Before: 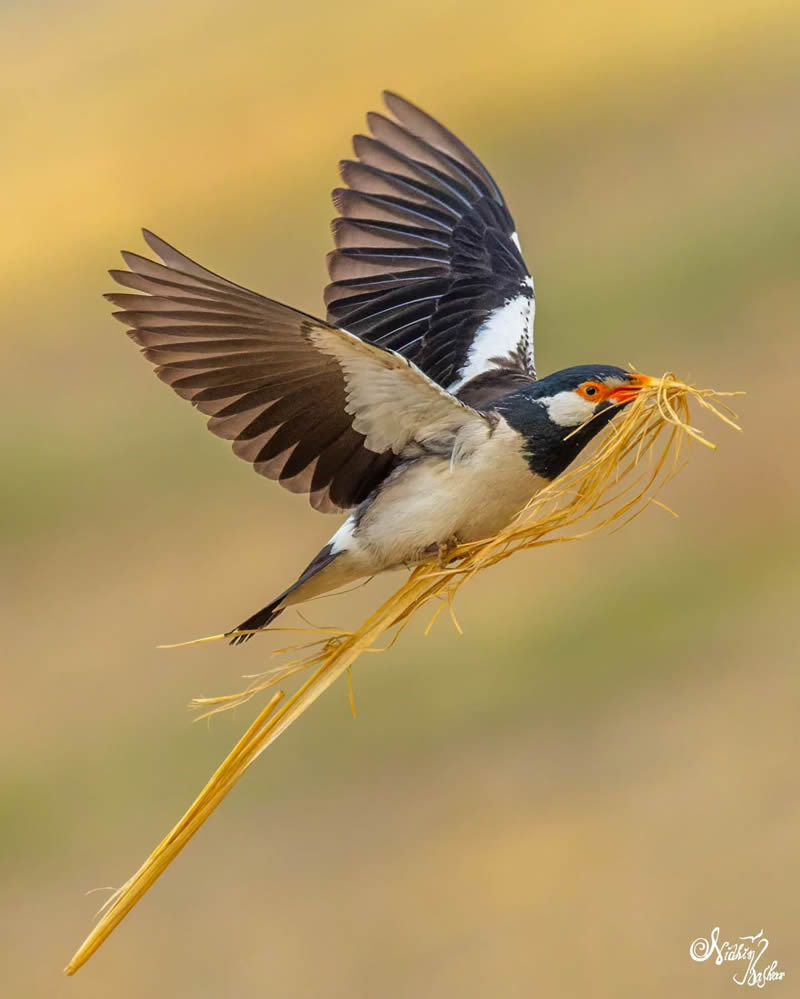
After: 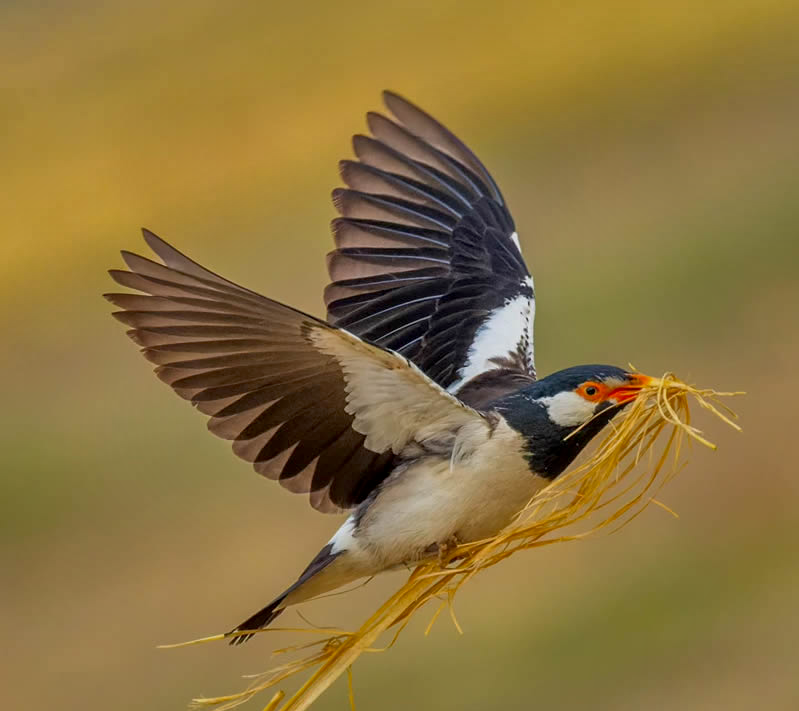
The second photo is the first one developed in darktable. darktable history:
exposure: black level correction 0.004, exposure 0.017 EV, compensate highlight preservation false
shadows and highlights: shadows 81.88, white point adjustment -9.12, highlights -61.2, soften with gaussian
crop: right 0%, bottom 28.741%
